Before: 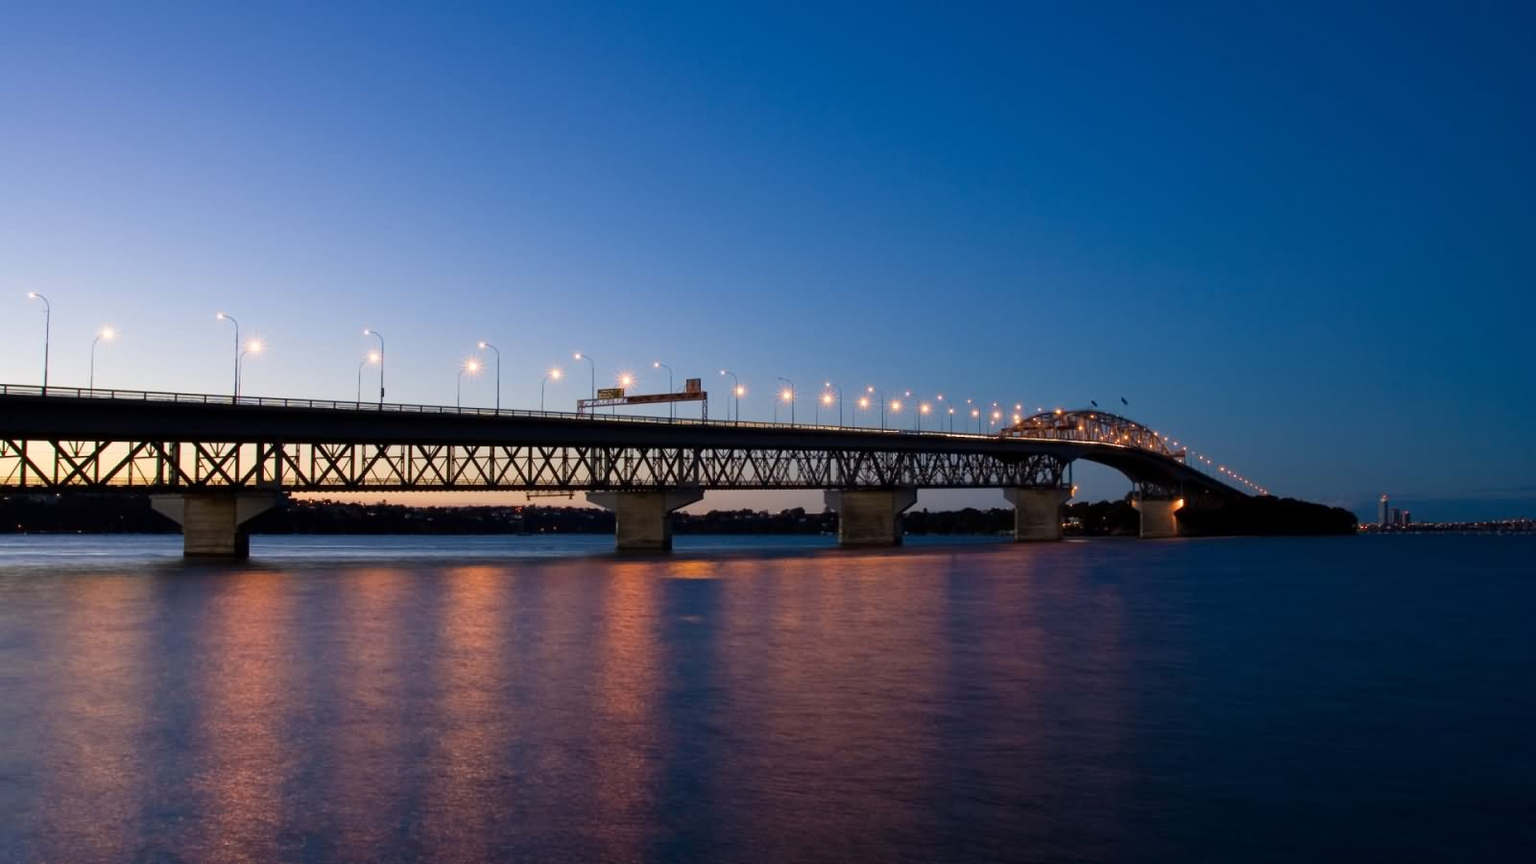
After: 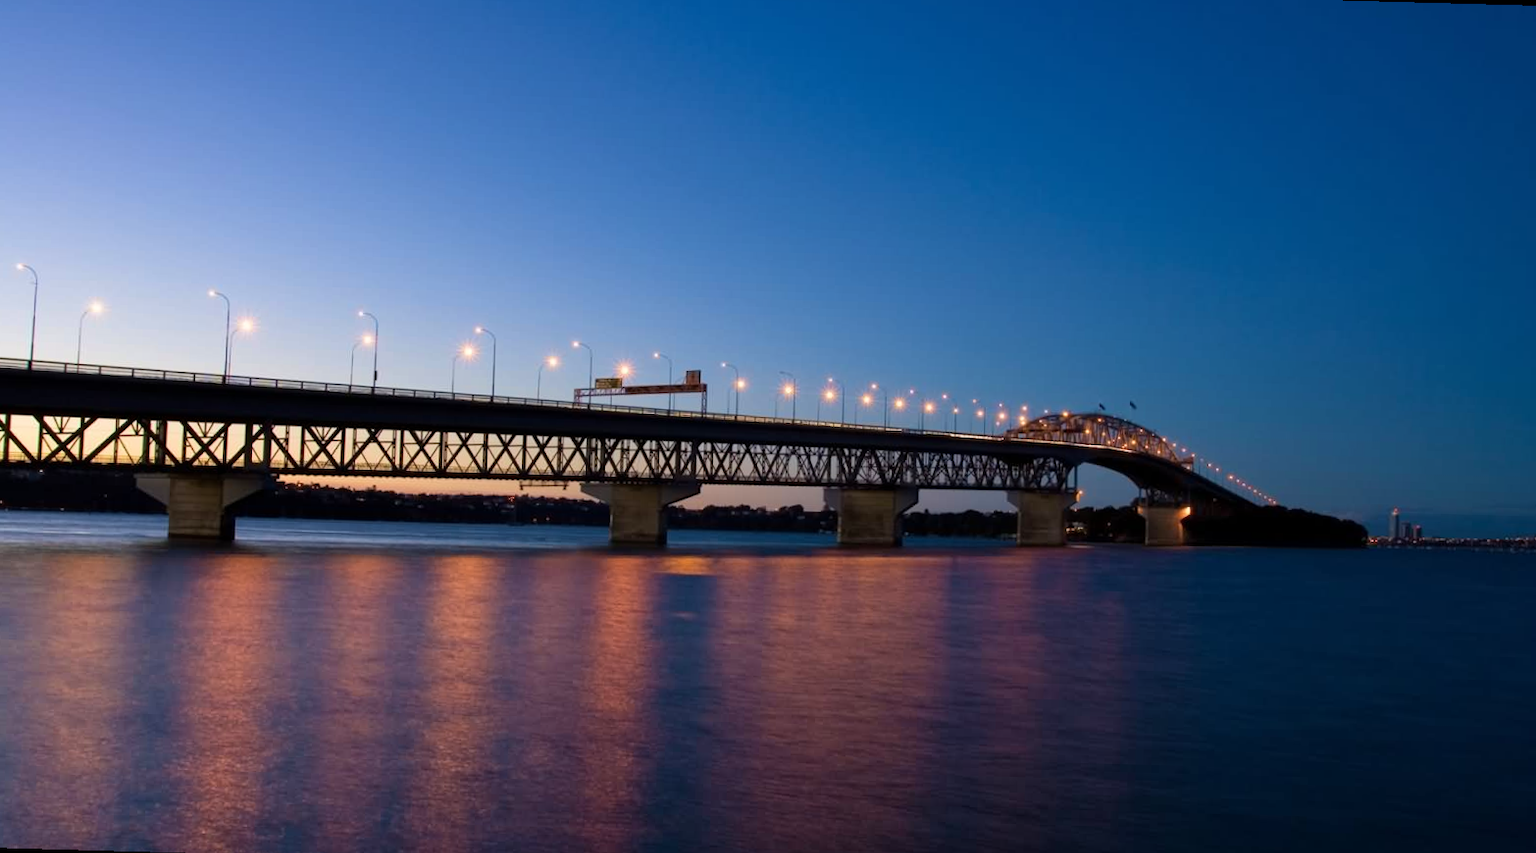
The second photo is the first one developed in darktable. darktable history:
velvia: on, module defaults
rotate and perspective: rotation 1.57°, crop left 0.018, crop right 0.982, crop top 0.039, crop bottom 0.961
